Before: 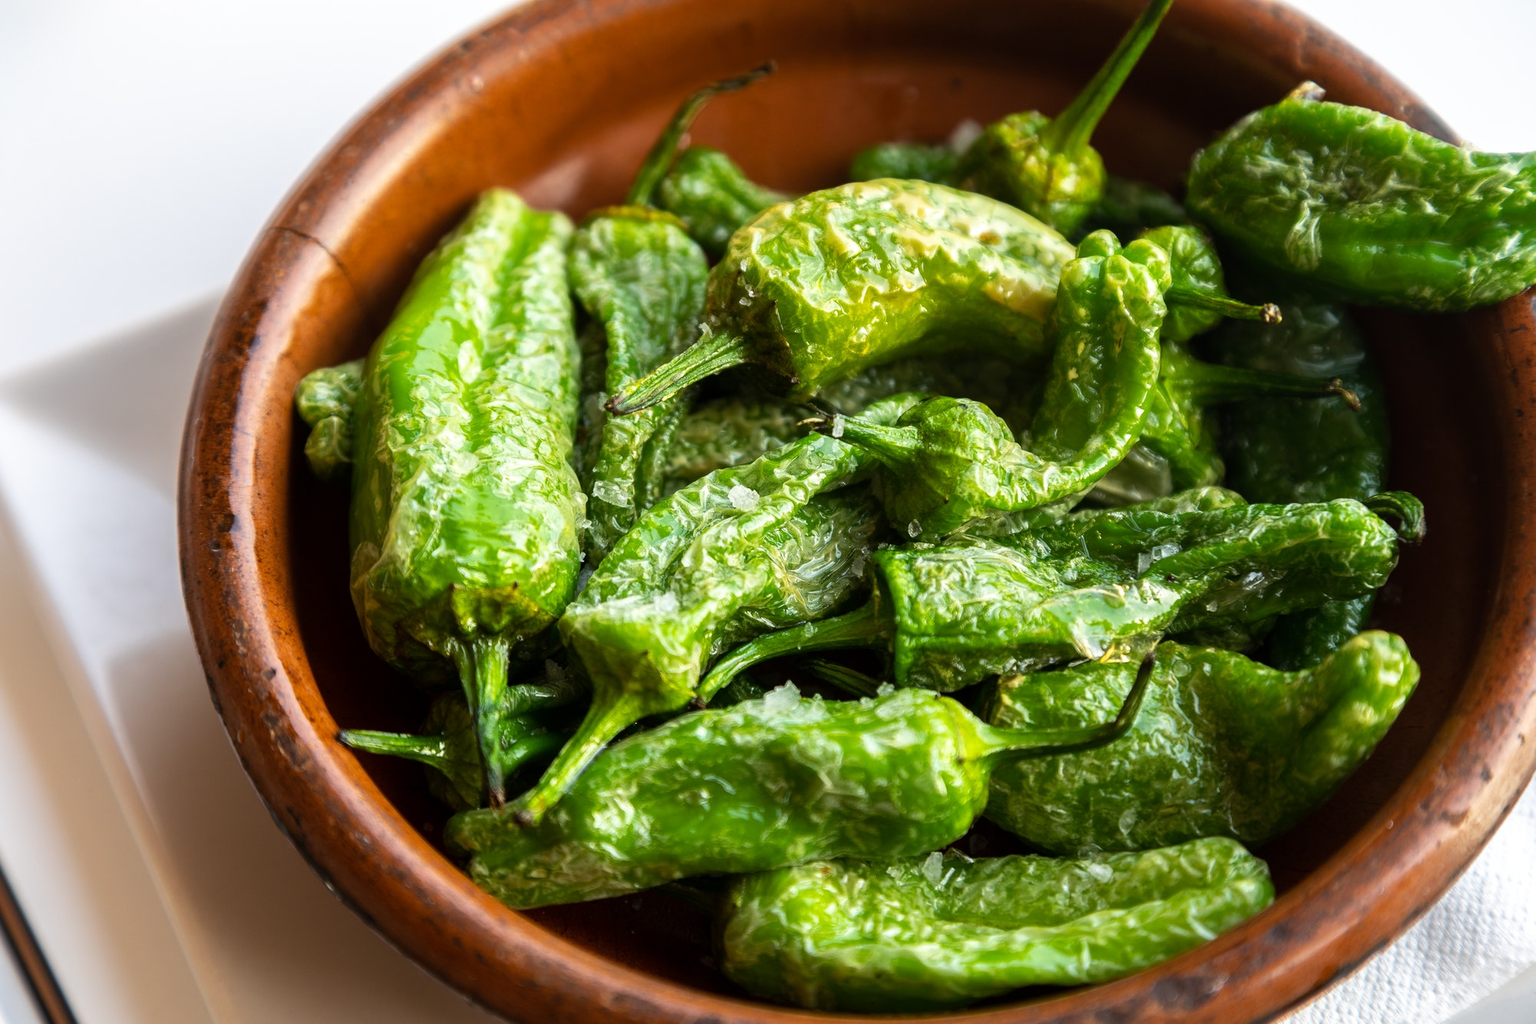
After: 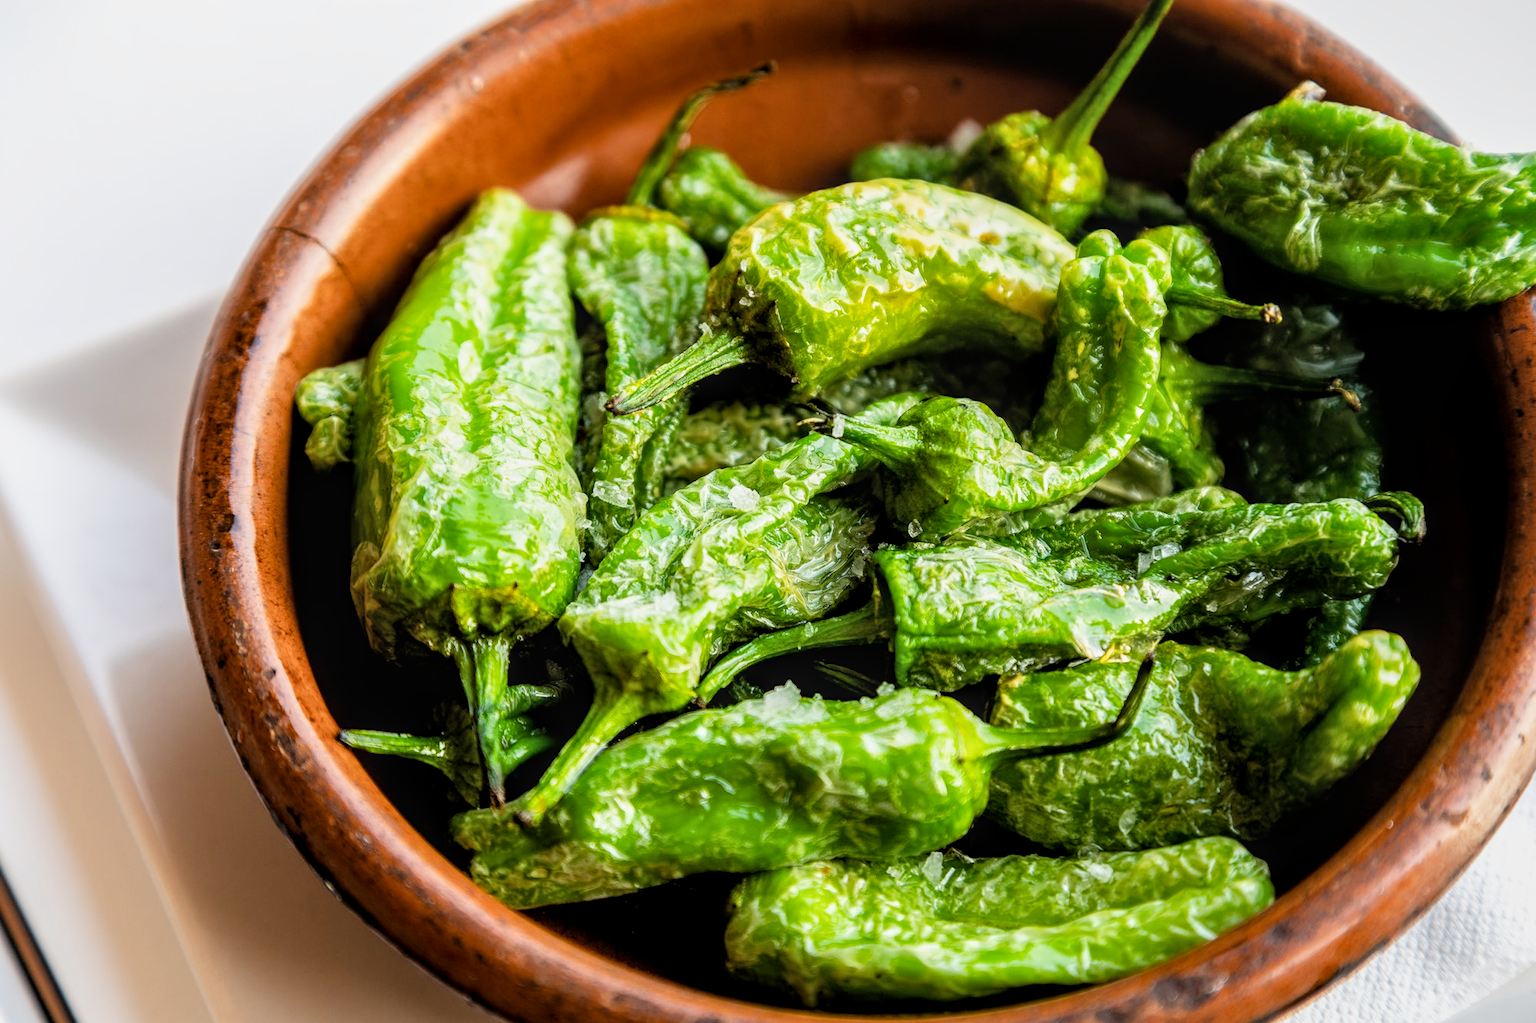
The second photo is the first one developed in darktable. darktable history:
filmic rgb: black relative exposure -5 EV, hardness 2.88, highlights saturation mix -30%
exposure: black level correction 0, exposure 0.7 EV, compensate highlight preservation false
color balance rgb: perceptual saturation grading › global saturation 10%
local contrast: on, module defaults
